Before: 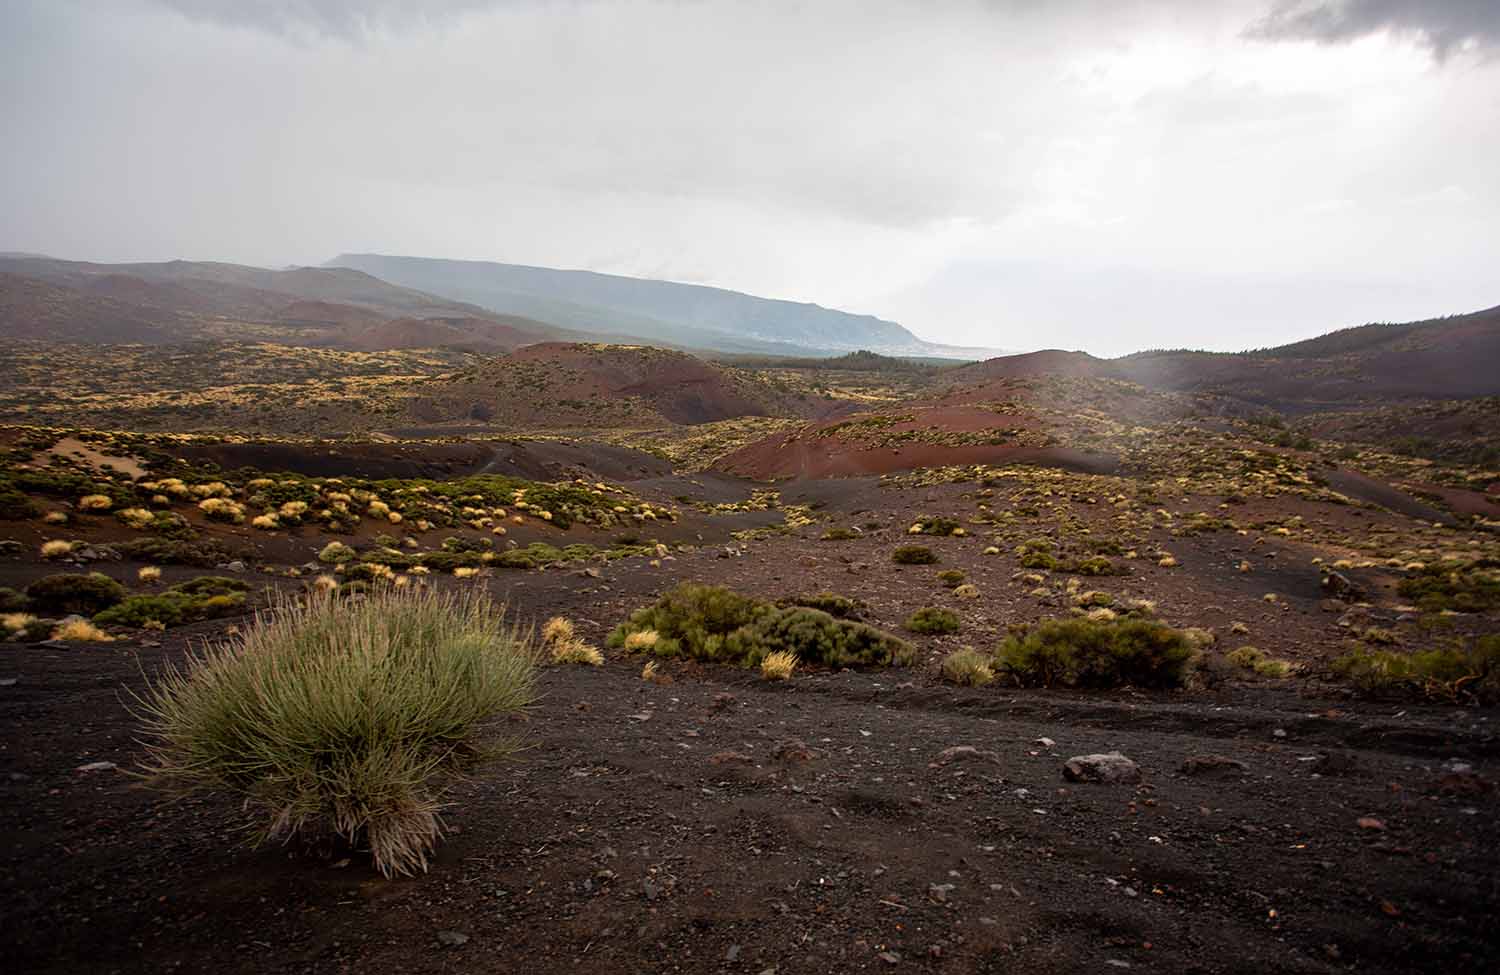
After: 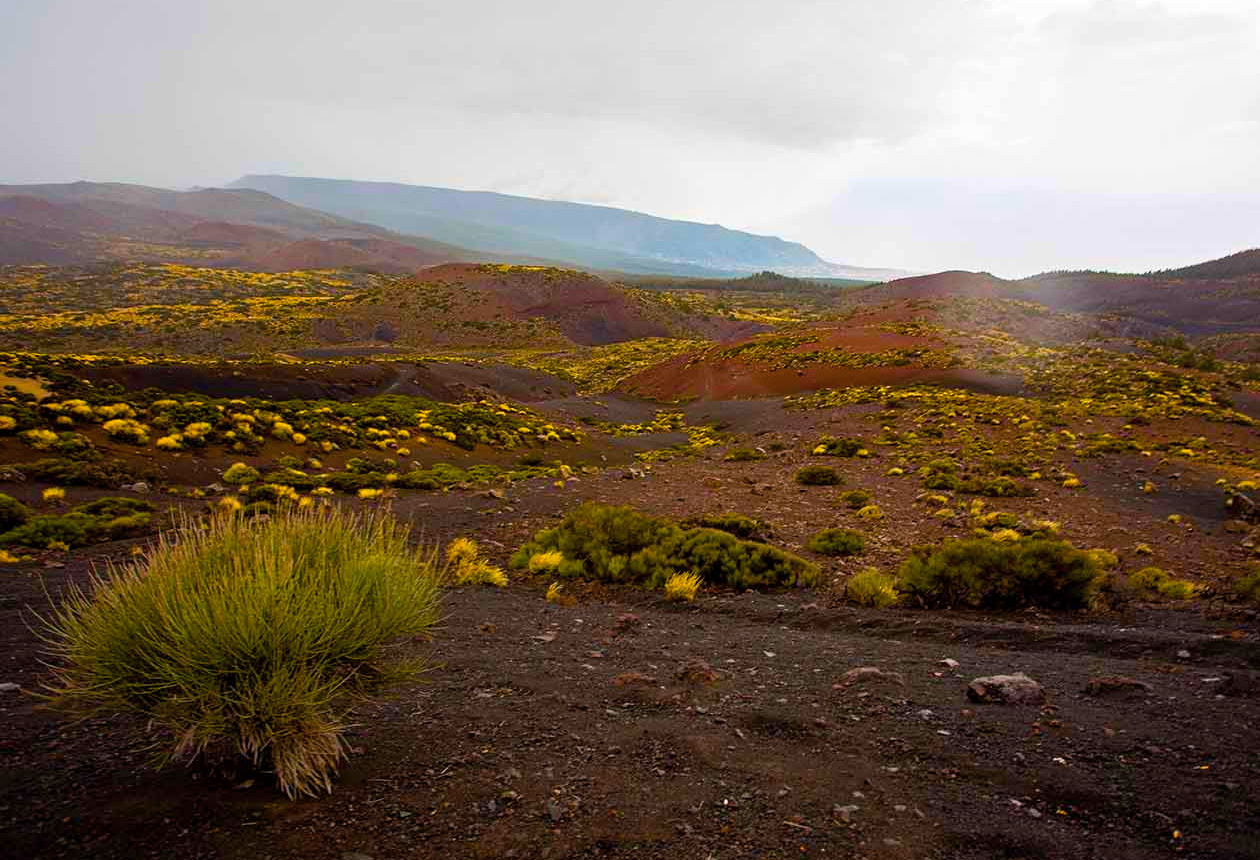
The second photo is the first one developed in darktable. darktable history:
color balance rgb: linear chroma grading › global chroma 42%, perceptual saturation grading › global saturation 42%, global vibrance 33%
crop: left 6.446%, top 8.188%, right 9.538%, bottom 3.548%
contrast brightness saturation: saturation -0.17
